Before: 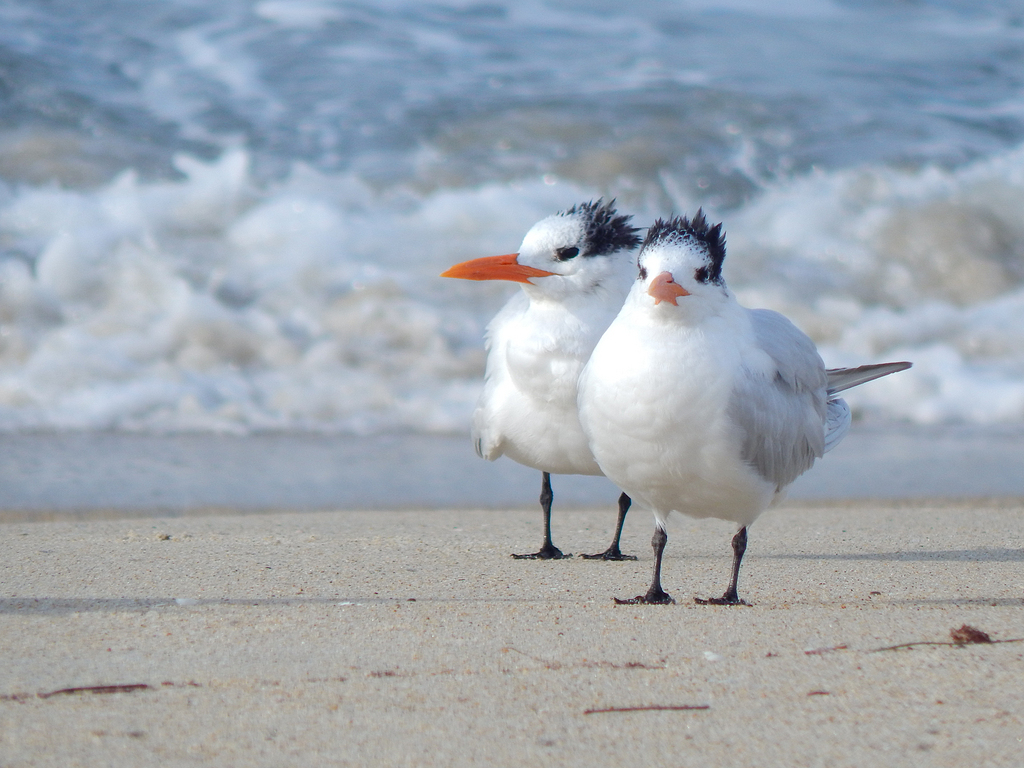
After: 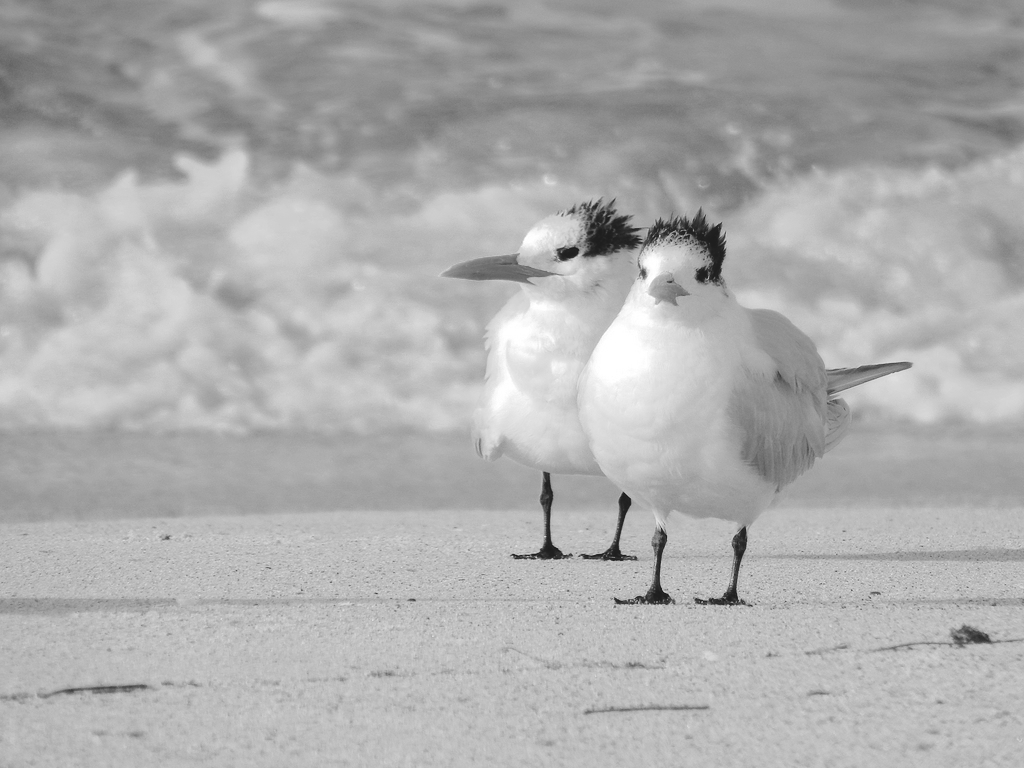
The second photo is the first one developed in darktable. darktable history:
color zones: curves: ch0 [(0.002, 0.593) (0.143, 0.417) (0.285, 0.541) (0.455, 0.289) (0.608, 0.327) (0.727, 0.283) (0.869, 0.571) (1, 0.603)]; ch1 [(0, 0) (0.143, 0) (0.286, 0) (0.429, 0) (0.571, 0) (0.714, 0) (0.857, 0)]
tone curve: curves: ch0 [(0, 0) (0.003, 0.09) (0.011, 0.095) (0.025, 0.097) (0.044, 0.108) (0.069, 0.117) (0.1, 0.129) (0.136, 0.151) (0.177, 0.185) (0.224, 0.229) (0.277, 0.299) (0.335, 0.379) (0.399, 0.469) (0.468, 0.55) (0.543, 0.629) (0.623, 0.702) (0.709, 0.775) (0.801, 0.85) (0.898, 0.91) (1, 1)], preserve colors none
